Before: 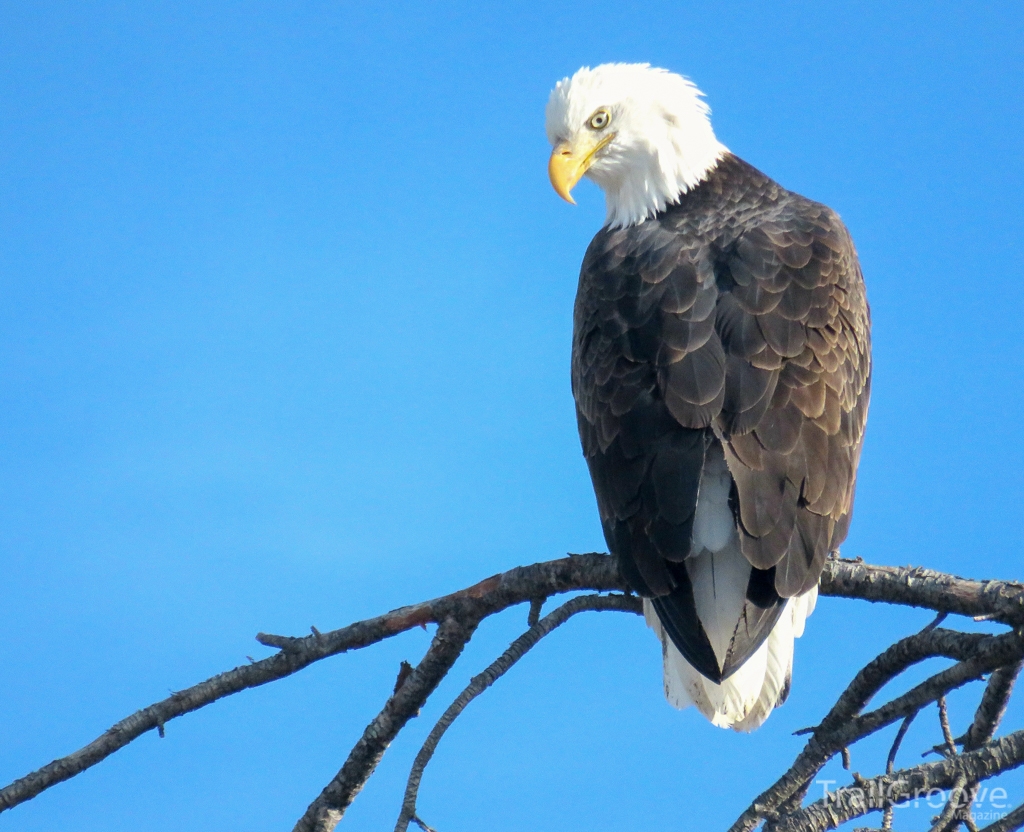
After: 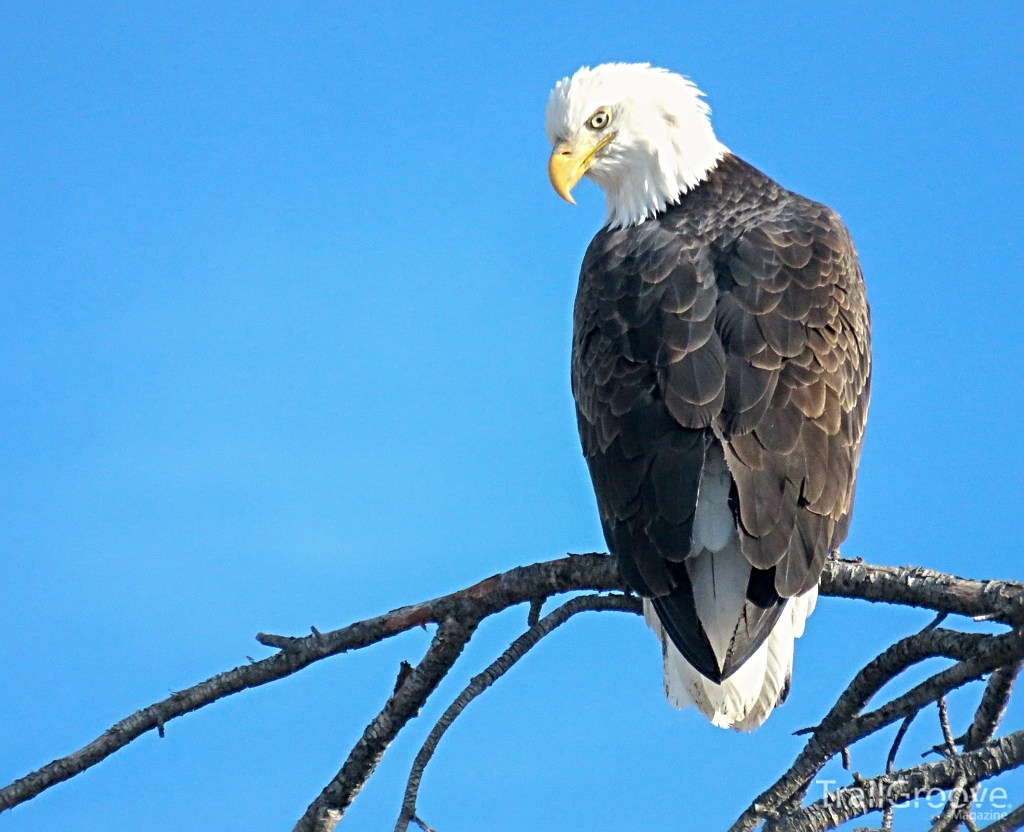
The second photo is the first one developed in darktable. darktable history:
sharpen: radius 4.912
